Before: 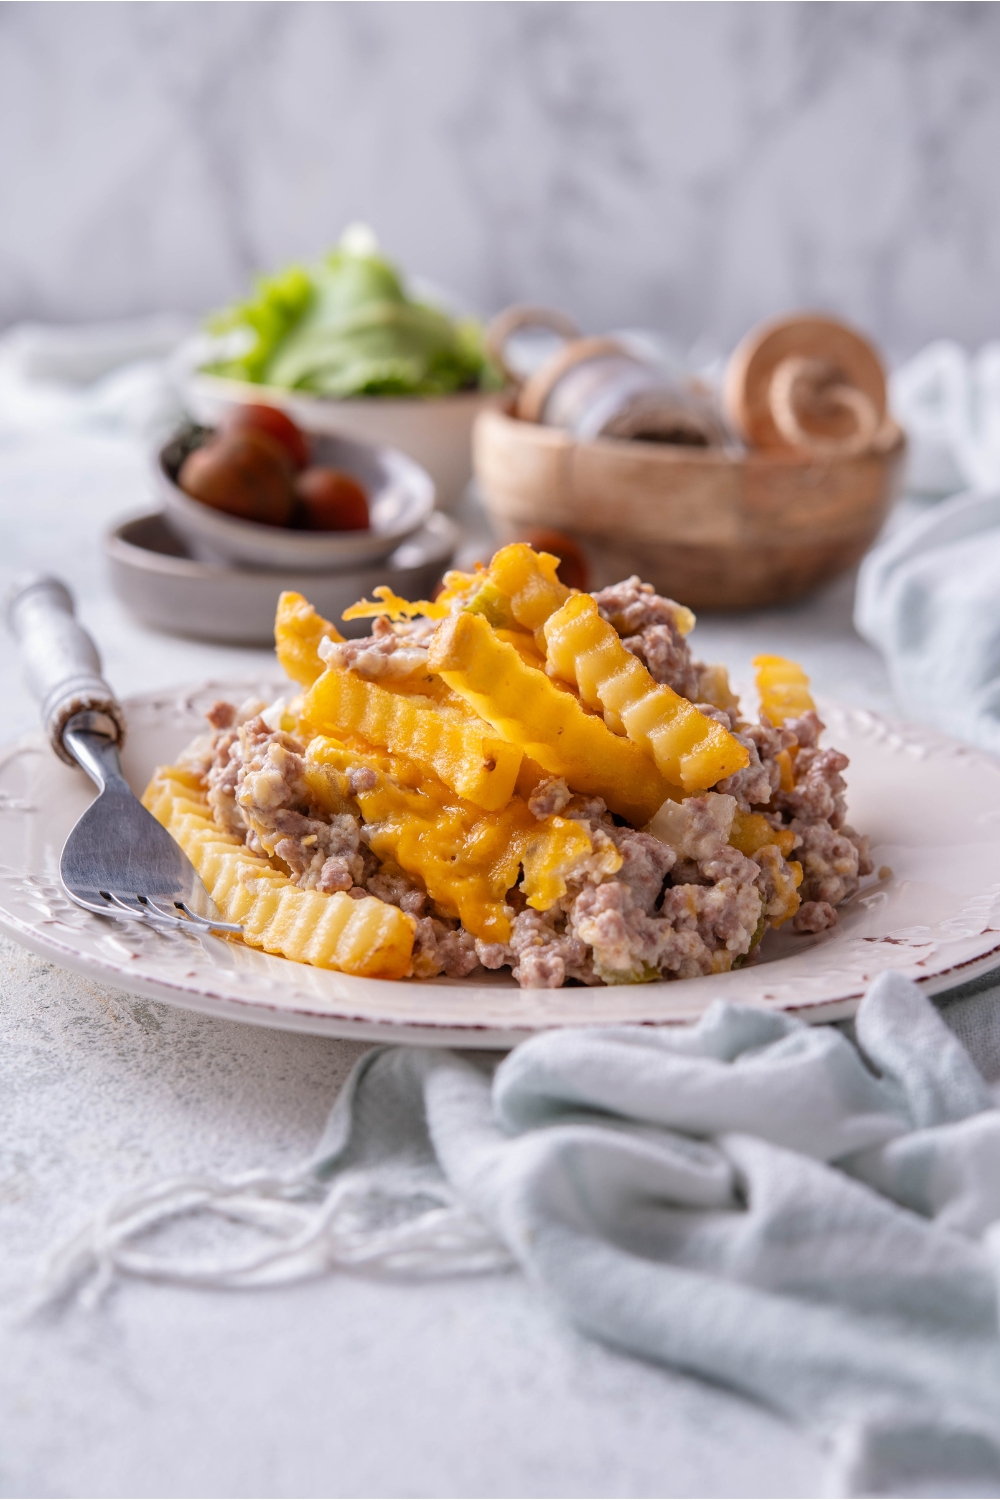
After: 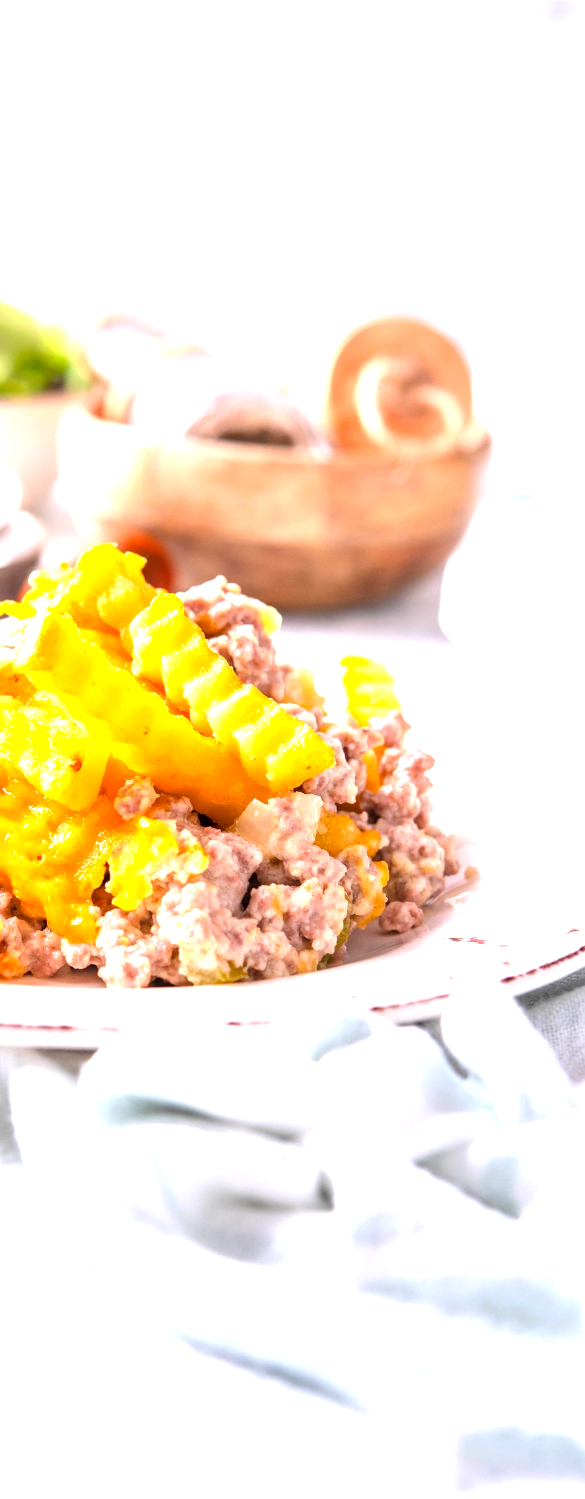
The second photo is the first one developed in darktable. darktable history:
contrast brightness saturation: brightness 0.09, saturation 0.19
crop: left 41.402%
exposure: black level correction 0.001, exposure 1.822 EV, compensate exposure bias true, compensate highlight preservation false
